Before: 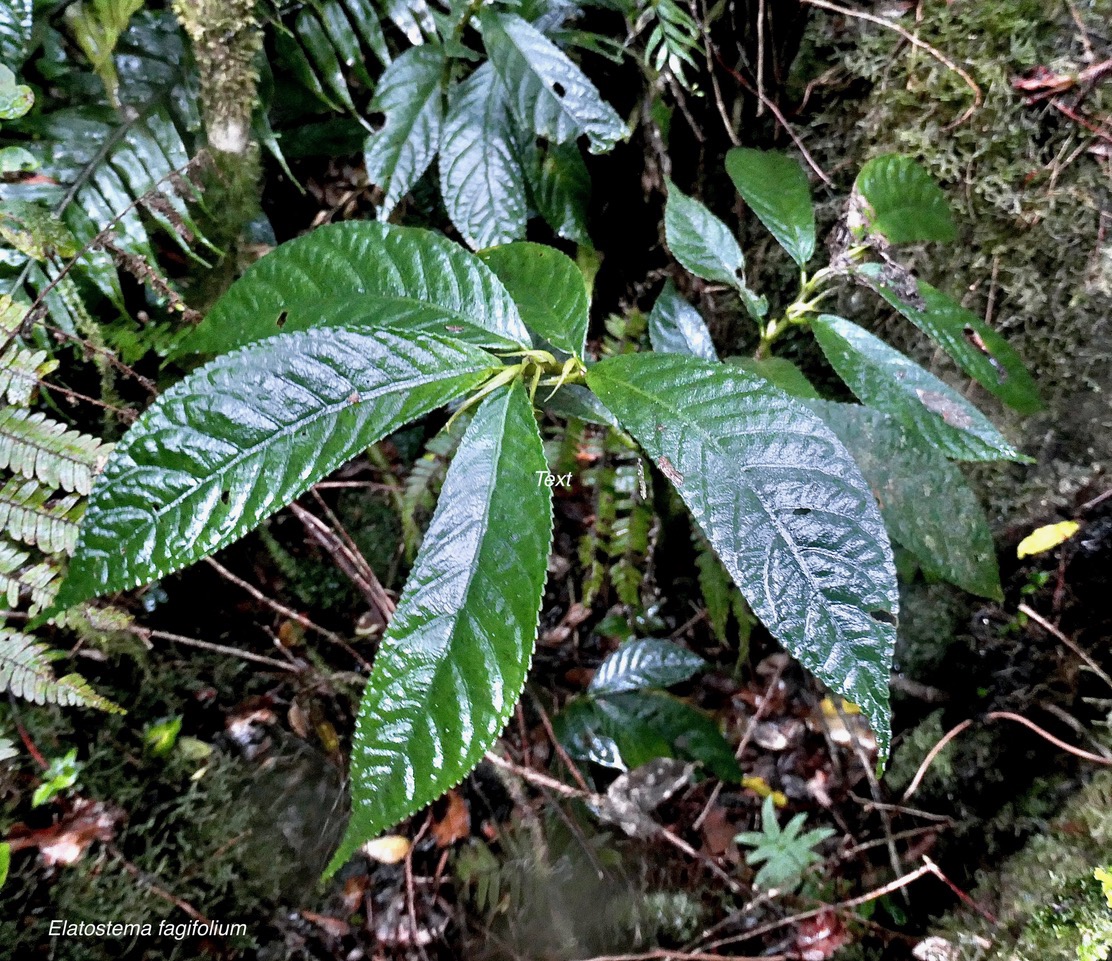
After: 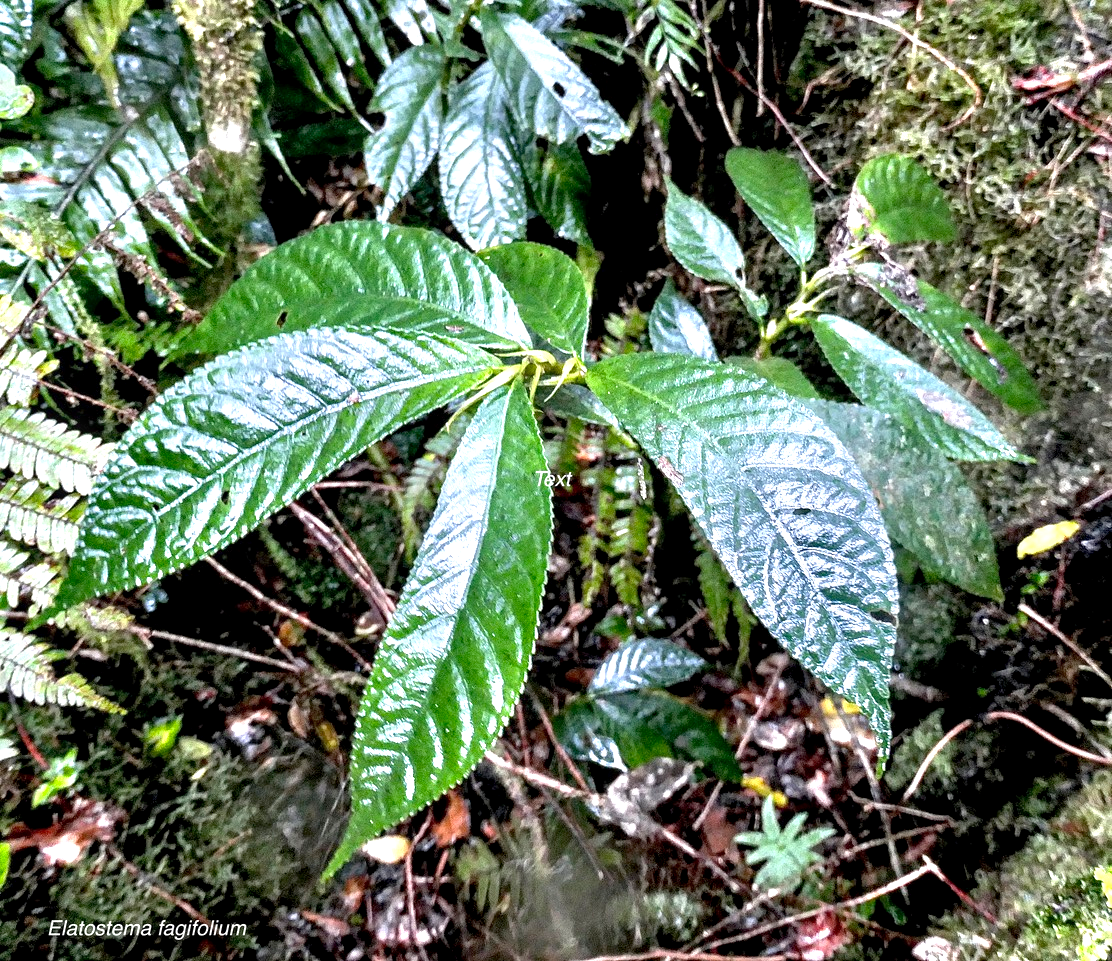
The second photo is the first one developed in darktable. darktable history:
exposure: exposure 1 EV, compensate highlight preservation false
local contrast: on, module defaults
